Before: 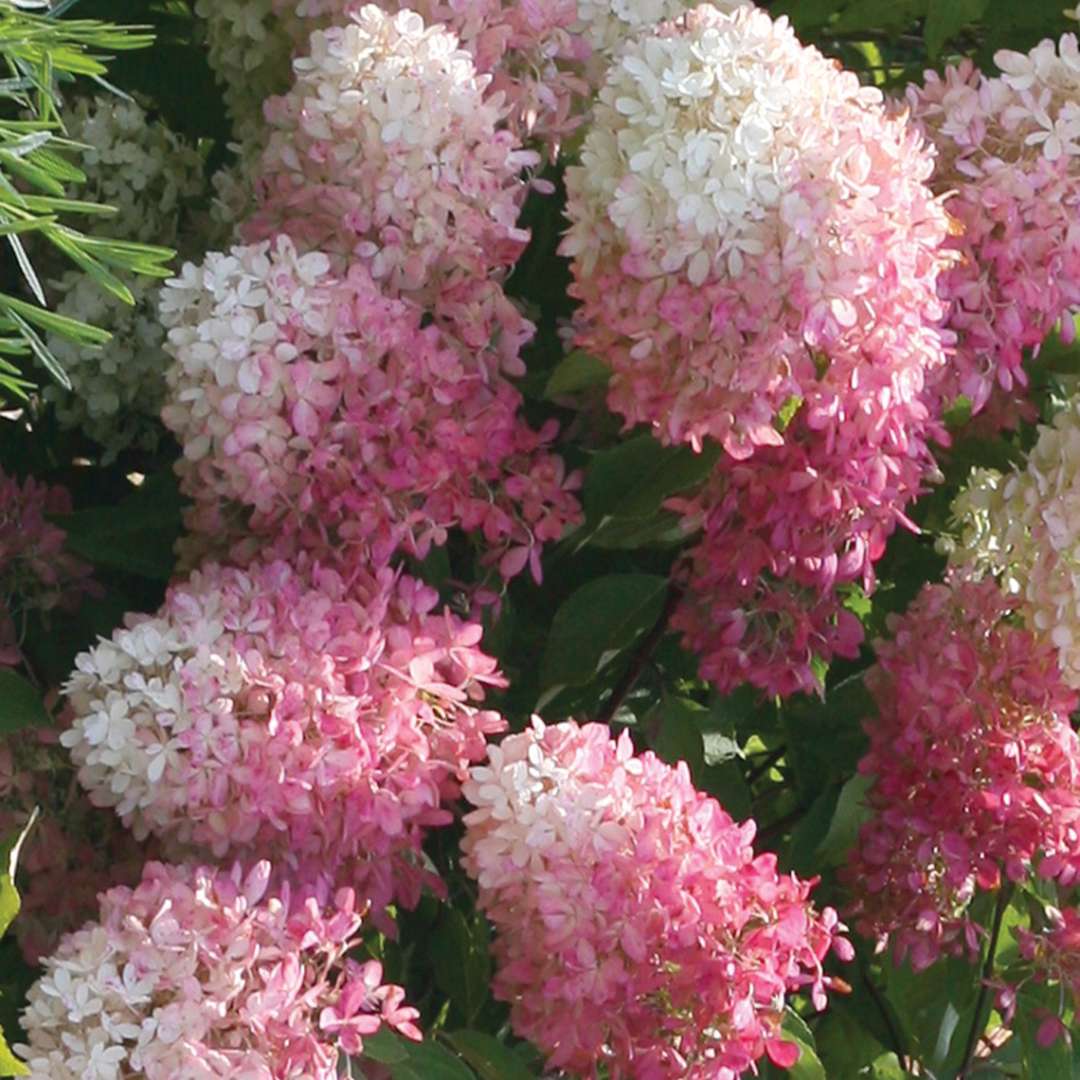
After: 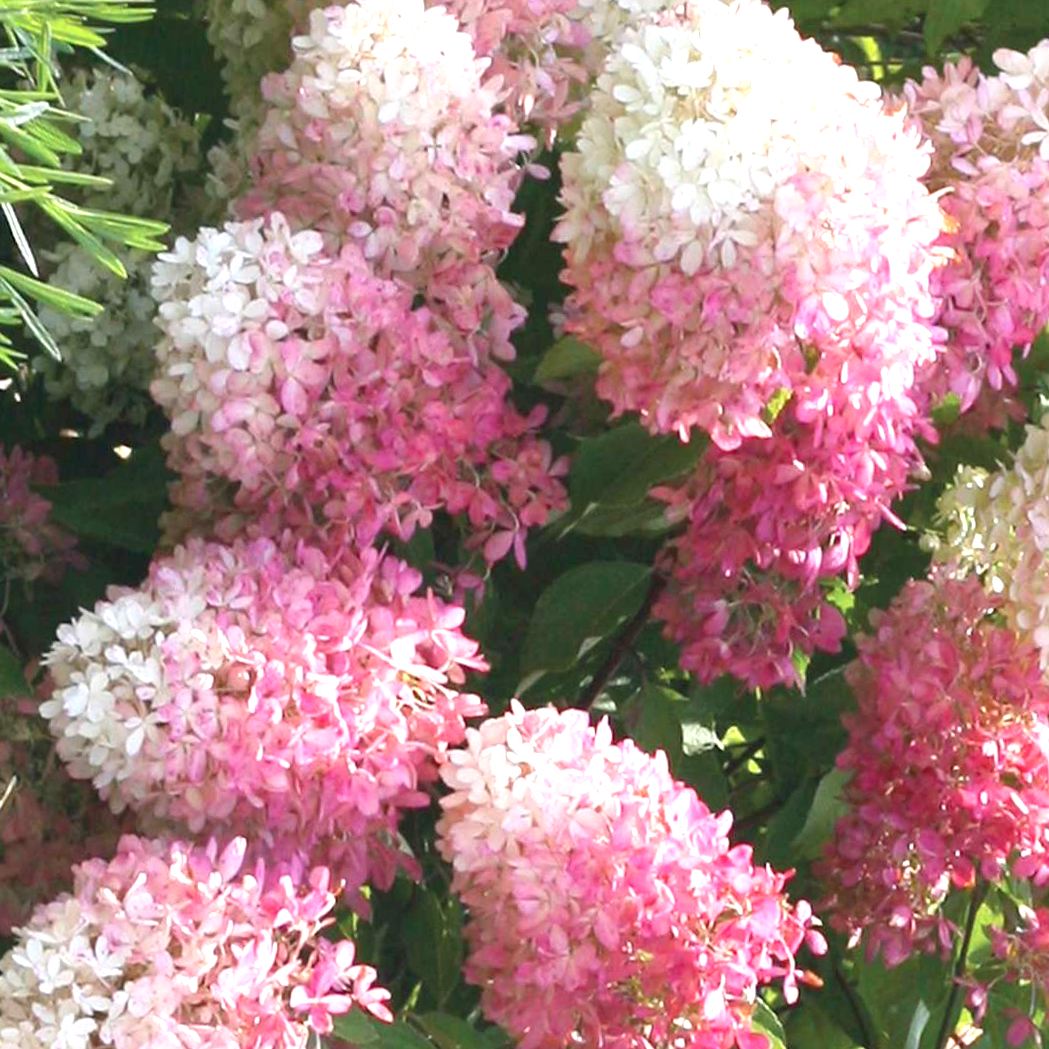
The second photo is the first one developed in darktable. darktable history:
exposure: exposure 0.935 EV, compensate highlight preservation false
crop and rotate: angle -1.69°
